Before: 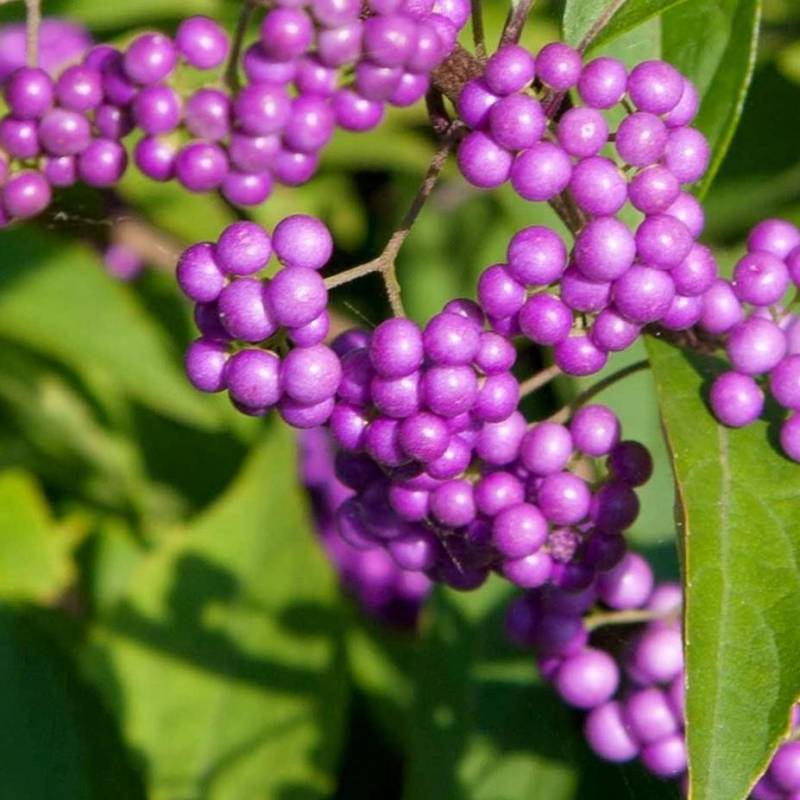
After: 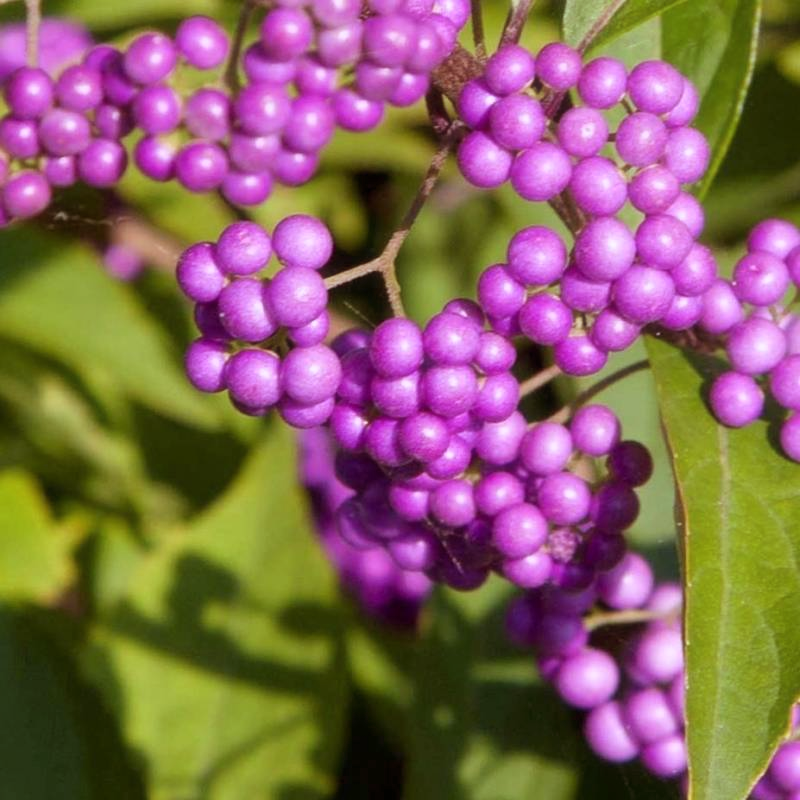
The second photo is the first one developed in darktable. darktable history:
haze removal: strength -0.1, adaptive false
rgb levels: mode RGB, independent channels, levels [[0, 0.474, 1], [0, 0.5, 1], [0, 0.5, 1]]
white balance: red 0.98, blue 1.034
